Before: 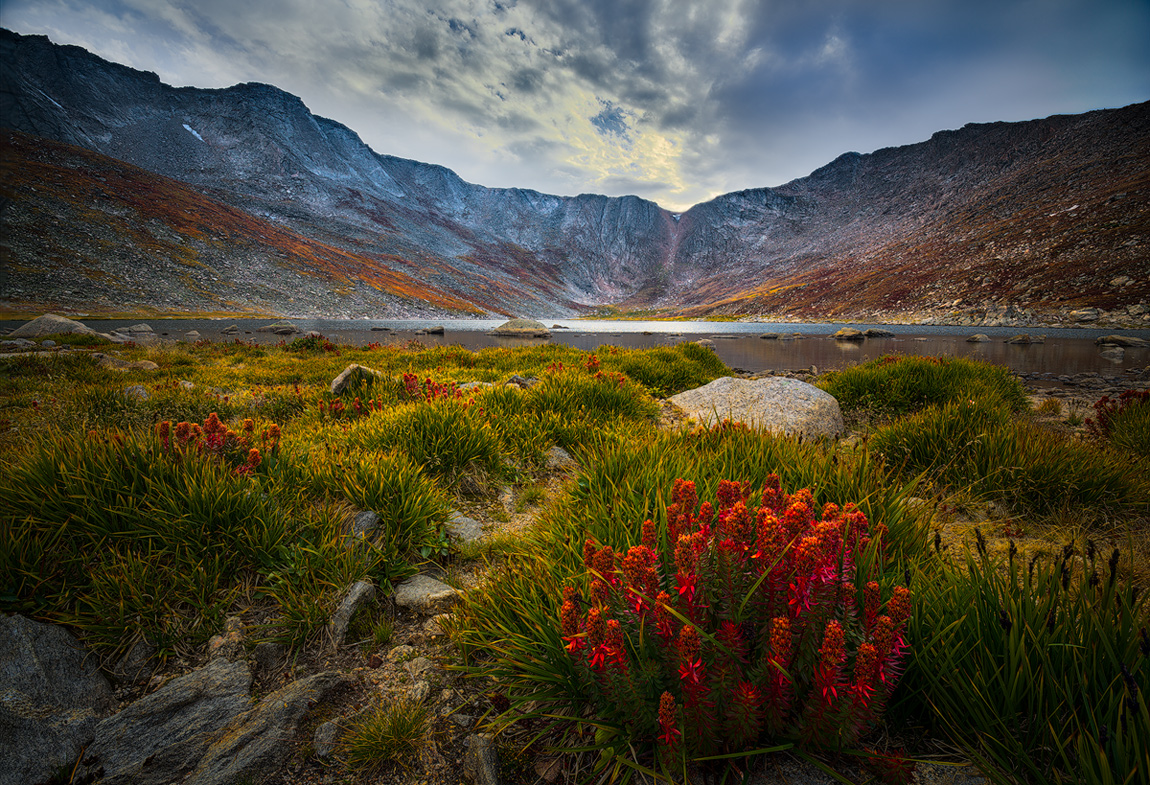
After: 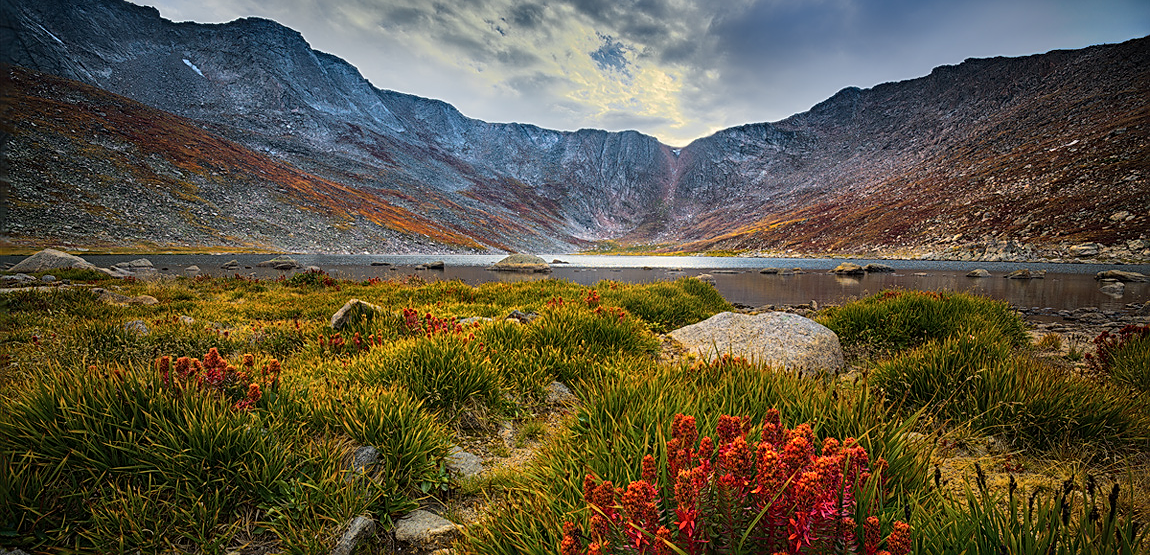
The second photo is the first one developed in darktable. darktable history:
crop and rotate: top 8.293%, bottom 20.996%
sharpen: on, module defaults
shadows and highlights: radius 108.52, shadows 44.07, highlights -67.8, low approximation 0.01, soften with gaussian
bloom: size 5%, threshold 95%, strength 15%
